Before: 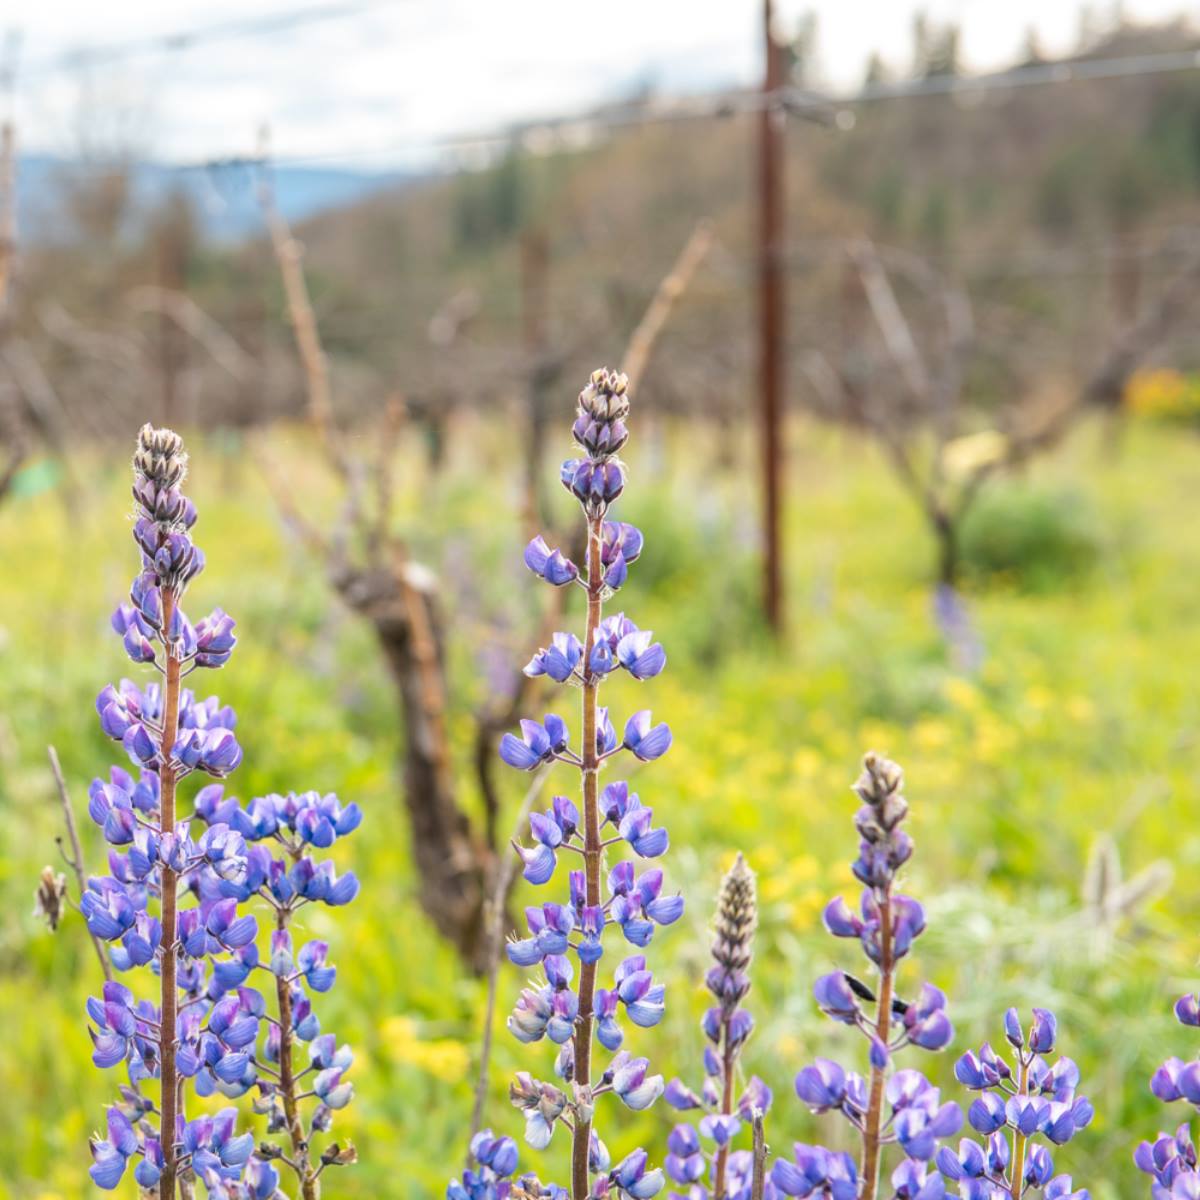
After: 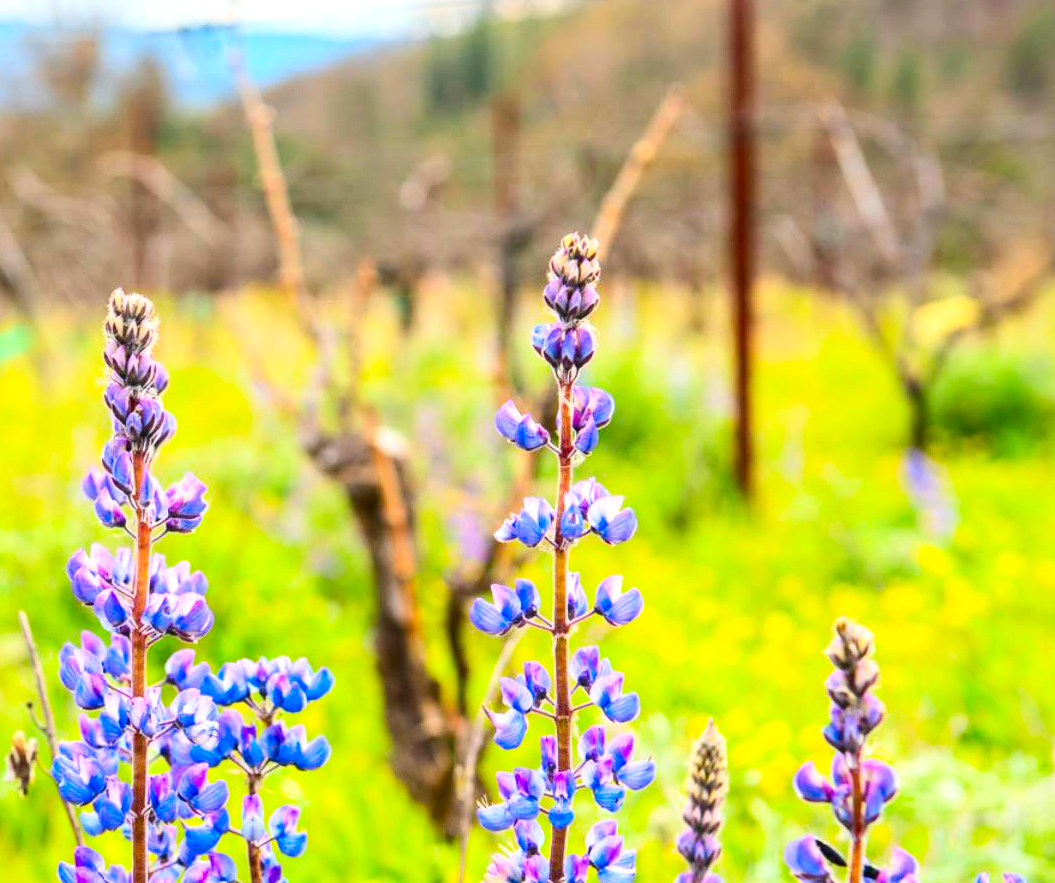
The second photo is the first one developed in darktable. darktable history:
contrast brightness saturation: contrast 0.26, brightness 0.02, saturation 0.87
exposure: exposure 0.197 EV, compensate highlight preservation false
crop and rotate: left 2.425%, top 11.305%, right 9.6%, bottom 15.08%
